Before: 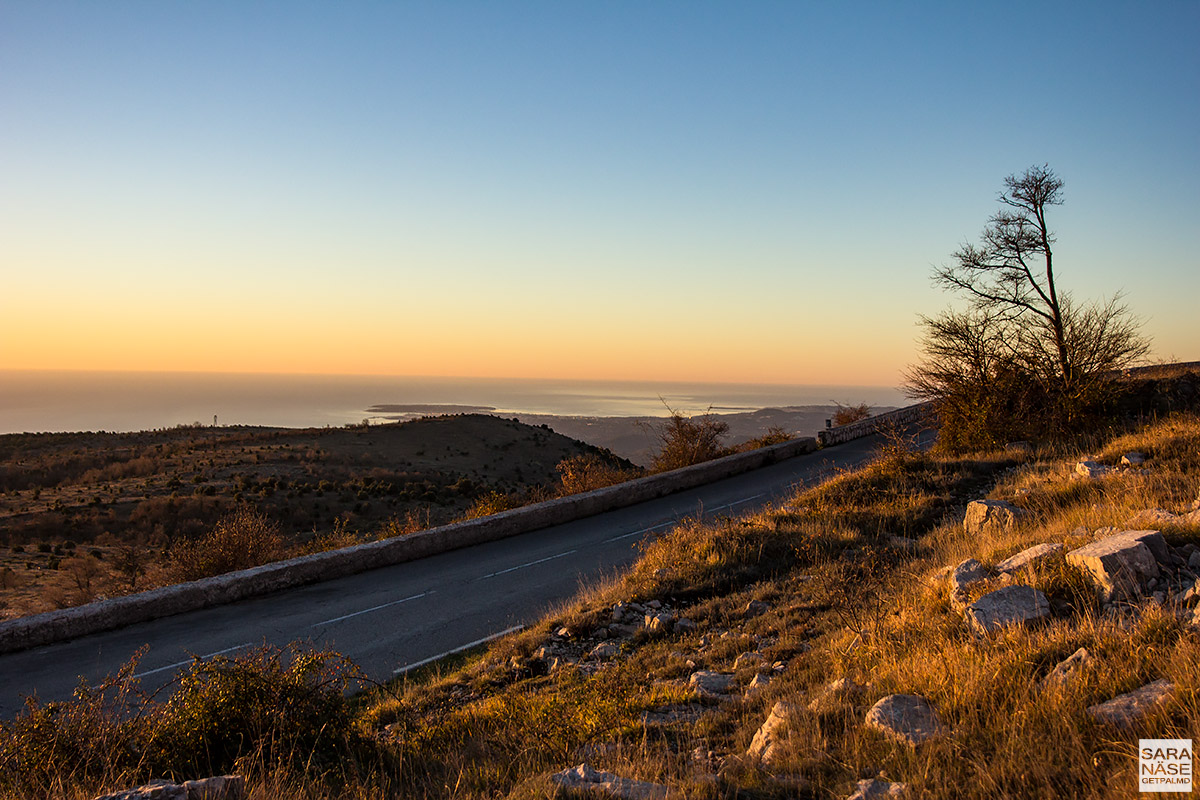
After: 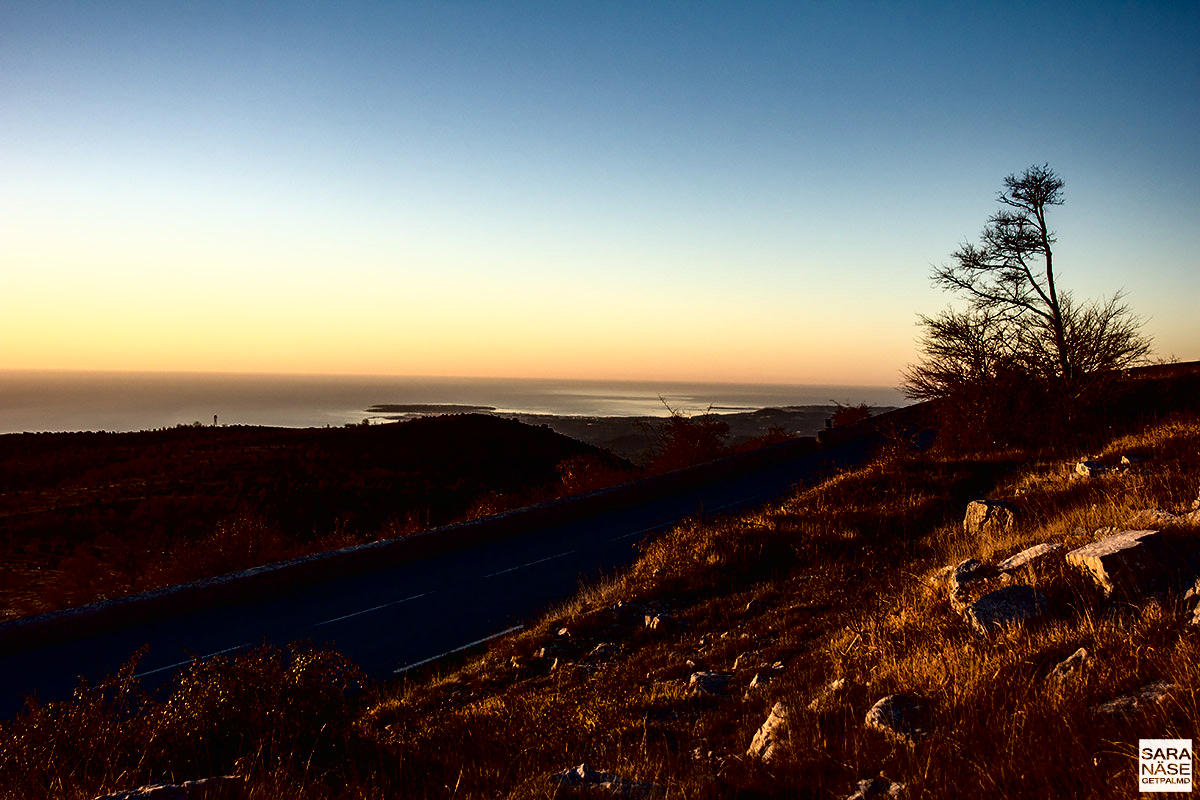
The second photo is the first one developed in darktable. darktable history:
tone curve: curves: ch0 [(0, 0) (0.003, 0.008) (0.011, 0.008) (0.025, 0.008) (0.044, 0.008) (0.069, 0.006) (0.1, 0.006) (0.136, 0.006) (0.177, 0.008) (0.224, 0.012) (0.277, 0.026) (0.335, 0.083) (0.399, 0.165) (0.468, 0.292) (0.543, 0.416) (0.623, 0.535) (0.709, 0.692) (0.801, 0.853) (0.898, 0.981) (1, 1)], color space Lab, independent channels, preserve colors none
